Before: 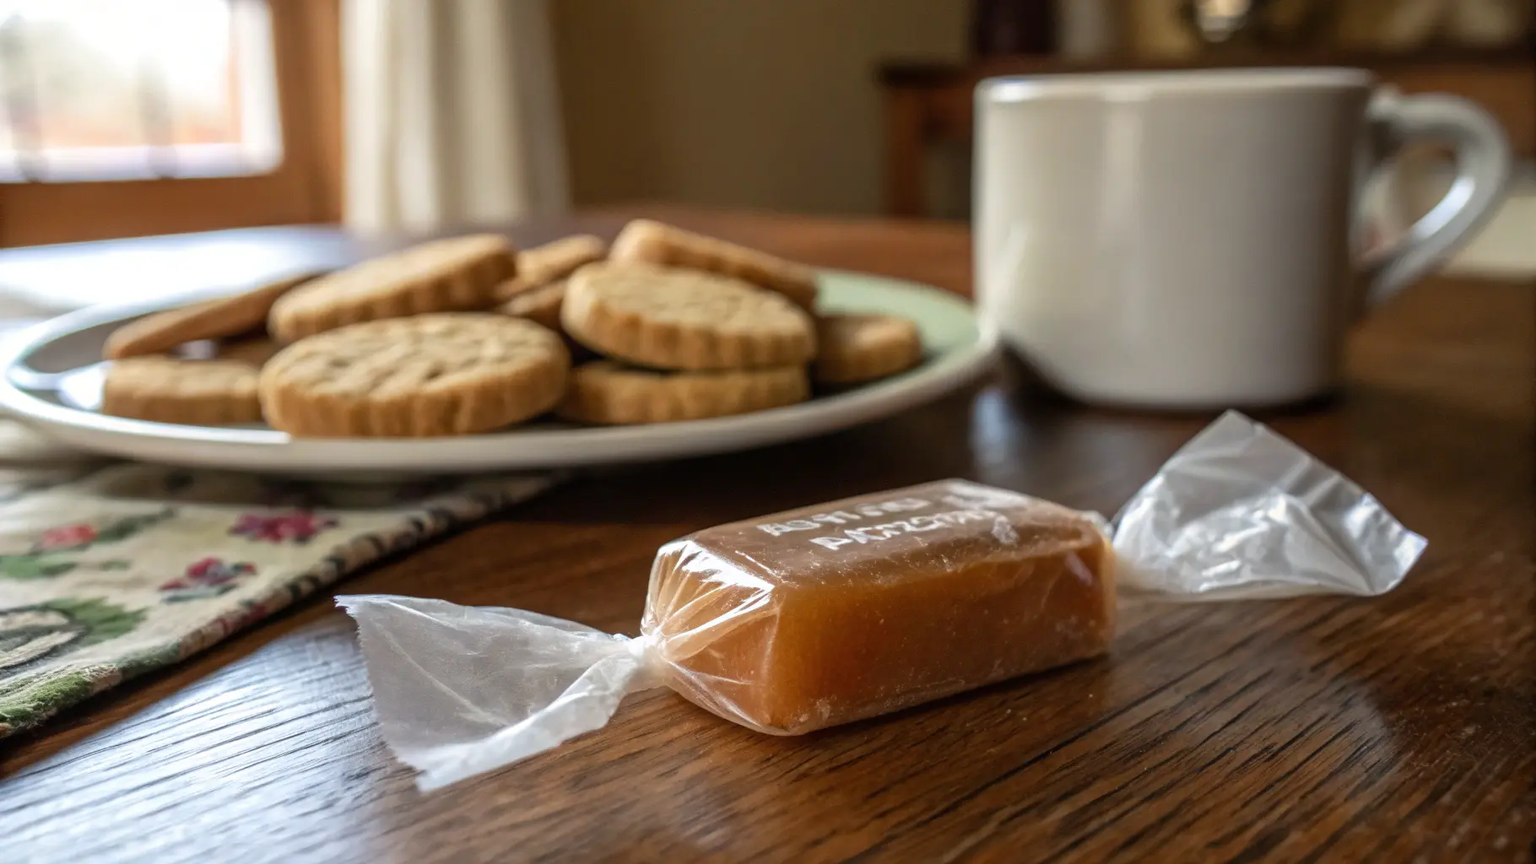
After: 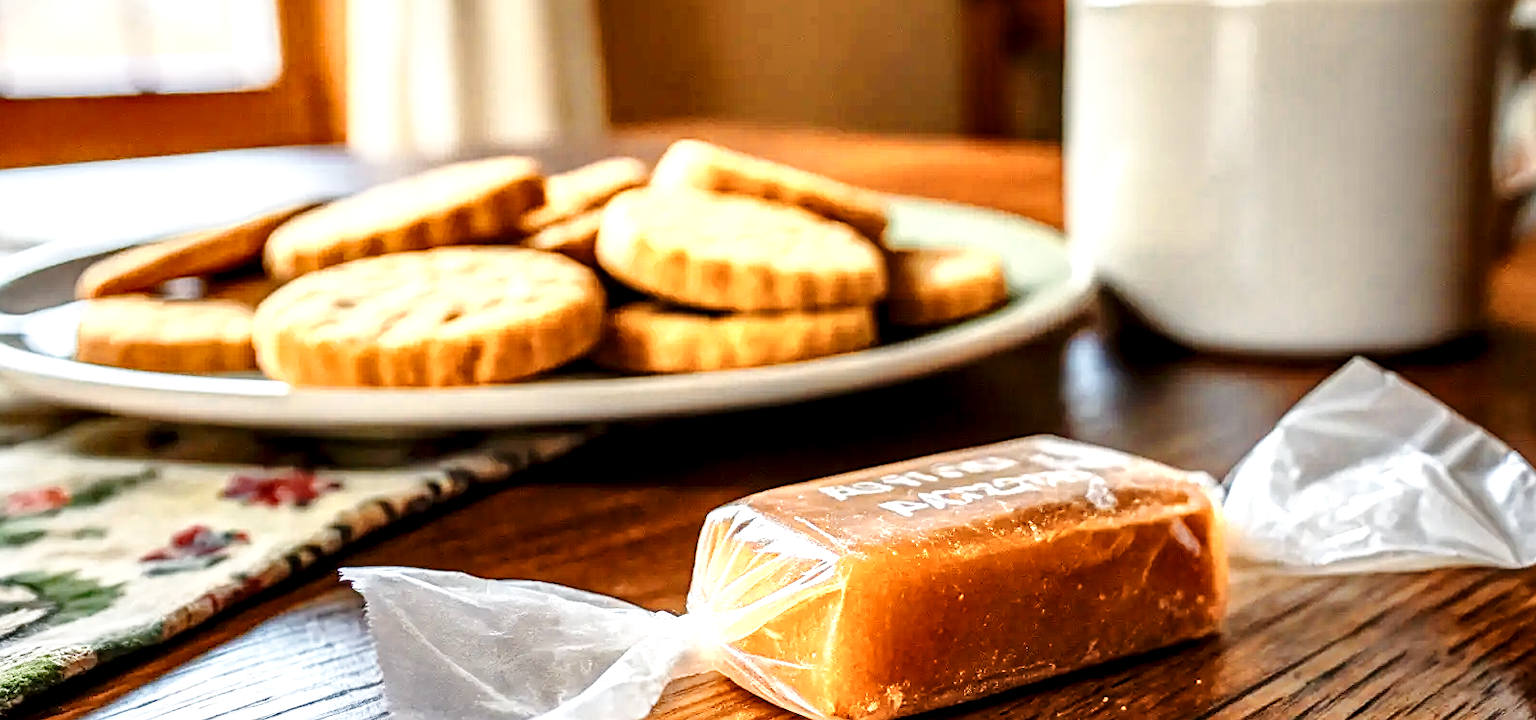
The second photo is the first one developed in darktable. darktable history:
local contrast: detail 134%, midtone range 0.745
color zones: curves: ch0 [(0.018, 0.548) (0.197, 0.654) (0.425, 0.447) (0.605, 0.658) (0.732, 0.579)]; ch1 [(0.105, 0.531) (0.224, 0.531) (0.386, 0.39) (0.618, 0.456) (0.732, 0.456) (0.956, 0.421)]; ch2 [(0.039, 0.583) (0.215, 0.465) (0.399, 0.544) (0.465, 0.548) (0.614, 0.447) (0.724, 0.43) (0.882, 0.623) (0.956, 0.632)]
crop and rotate: left 2.4%, top 11.158%, right 9.581%, bottom 15.45%
shadows and highlights: shadows 52.98, soften with gaussian
base curve: curves: ch0 [(0, 0) (0.028, 0.03) (0.121, 0.232) (0.46, 0.748) (0.859, 0.968) (1, 1)], preserve colors none
contrast equalizer: y [[0.5, 0.5, 0.472, 0.5, 0.5, 0.5], [0.5 ×6], [0.5 ×6], [0 ×6], [0 ×6]]
color balance rgb: perceptual saturation grading › global saturation 21.236%, perceptual saturation grading › highlights -19.88%, perceptual saturation grading › shadows 29.518%
sharpen: on, module defaults
